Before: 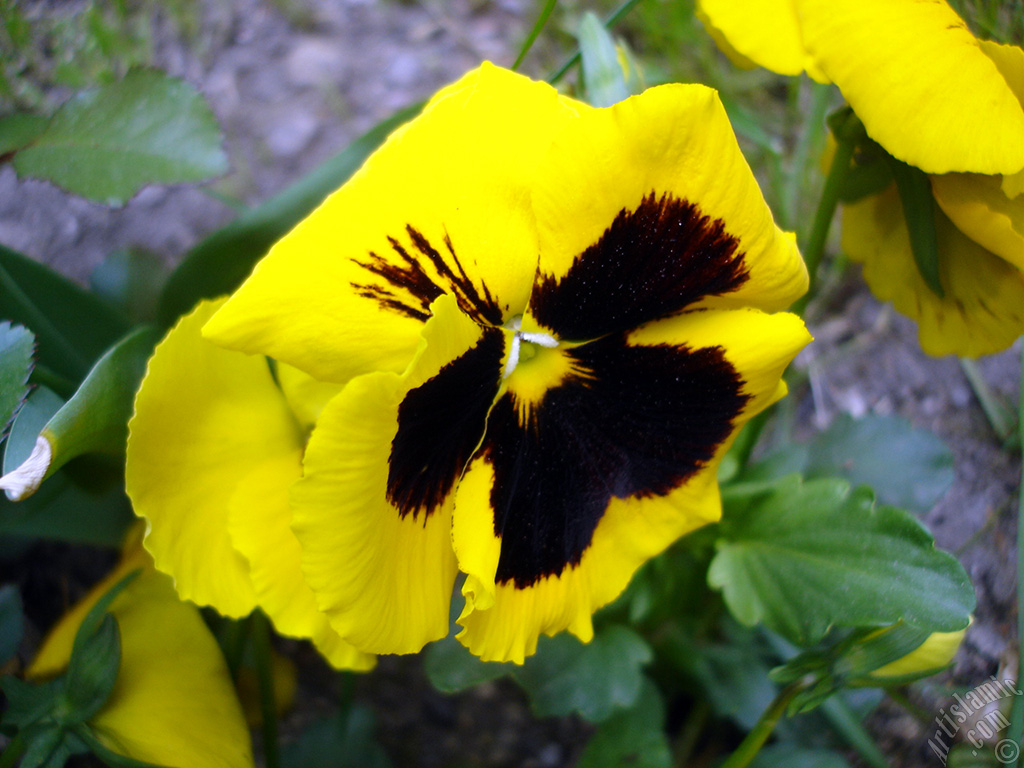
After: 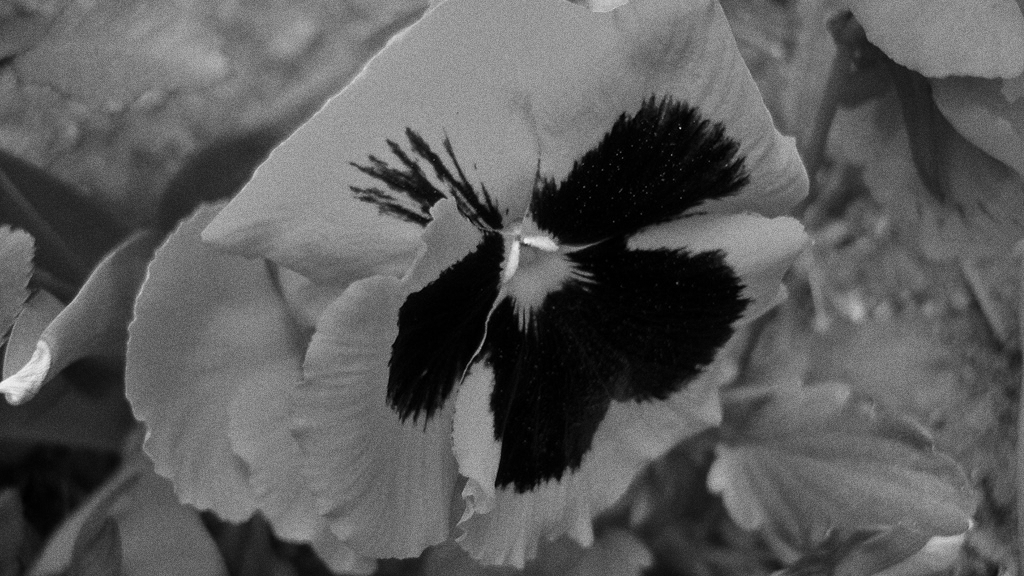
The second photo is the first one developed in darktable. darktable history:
white balance: red 1.004, blue 1.096
crop and rotate: top 12.5%, bottom 12.5%
grain: coarseness 11.82 ISO, strength 36.67%, mid-tones bias 74.17%
monochrome: a -11.7, b 1.62, size 0.5, highlights 0.38
